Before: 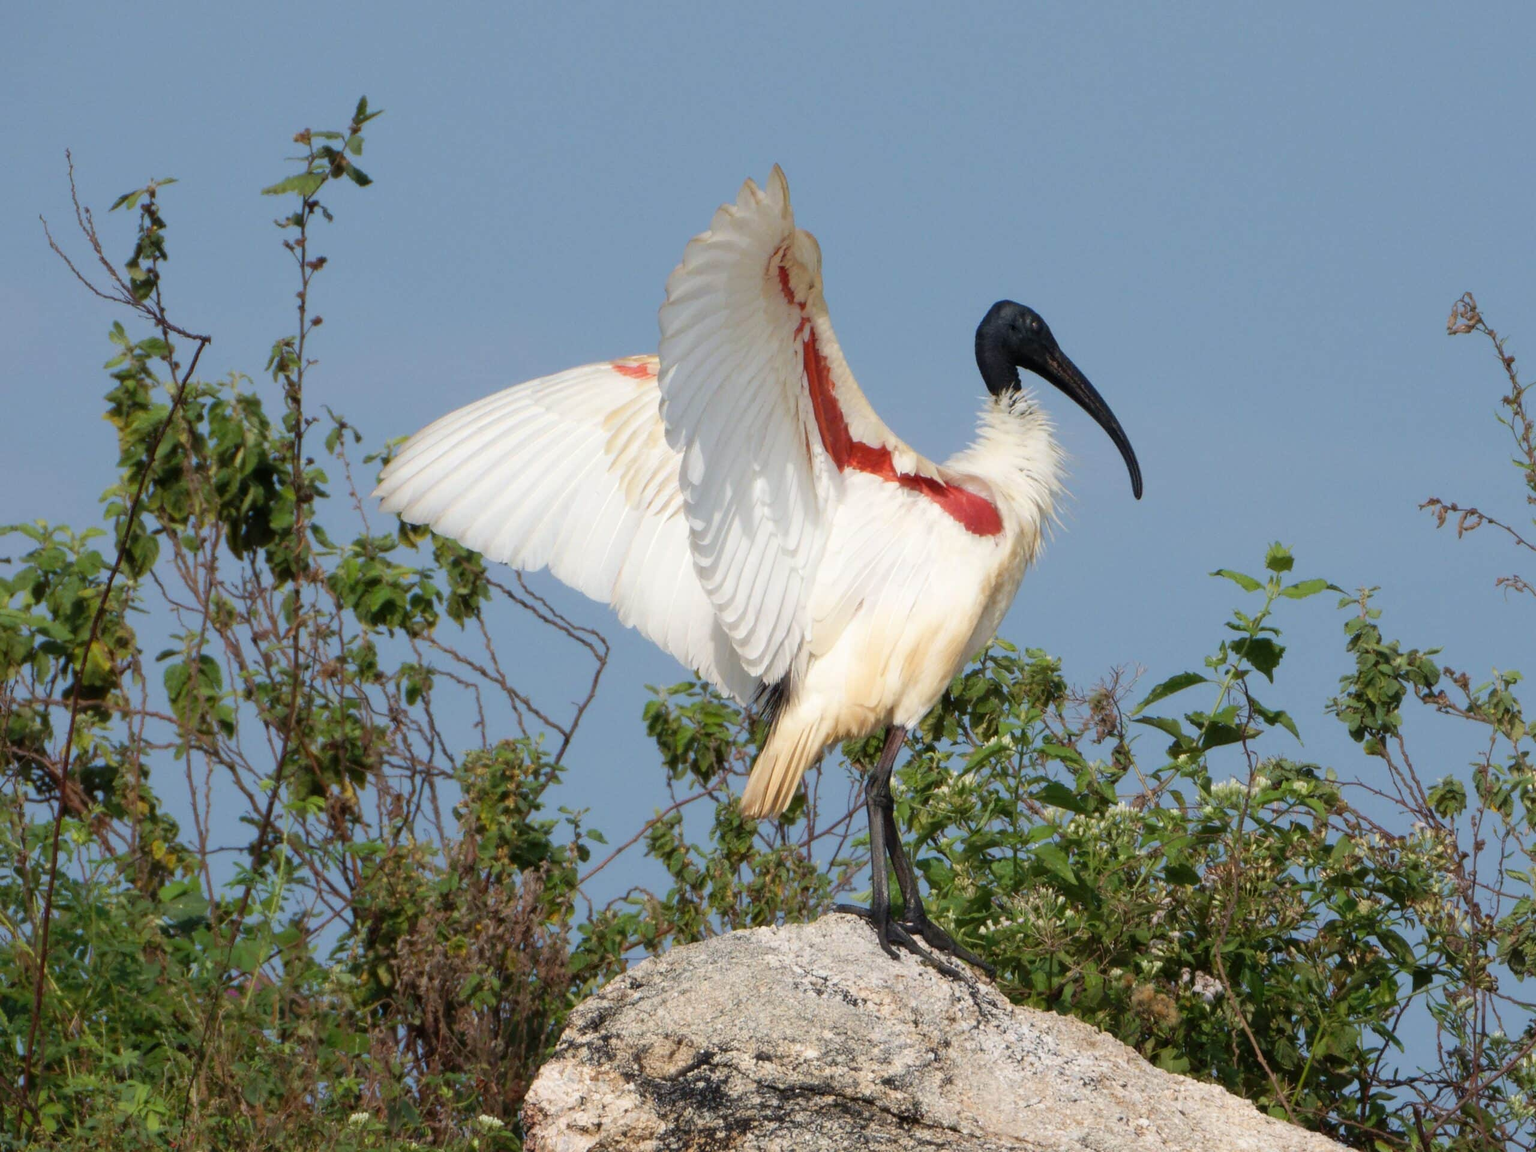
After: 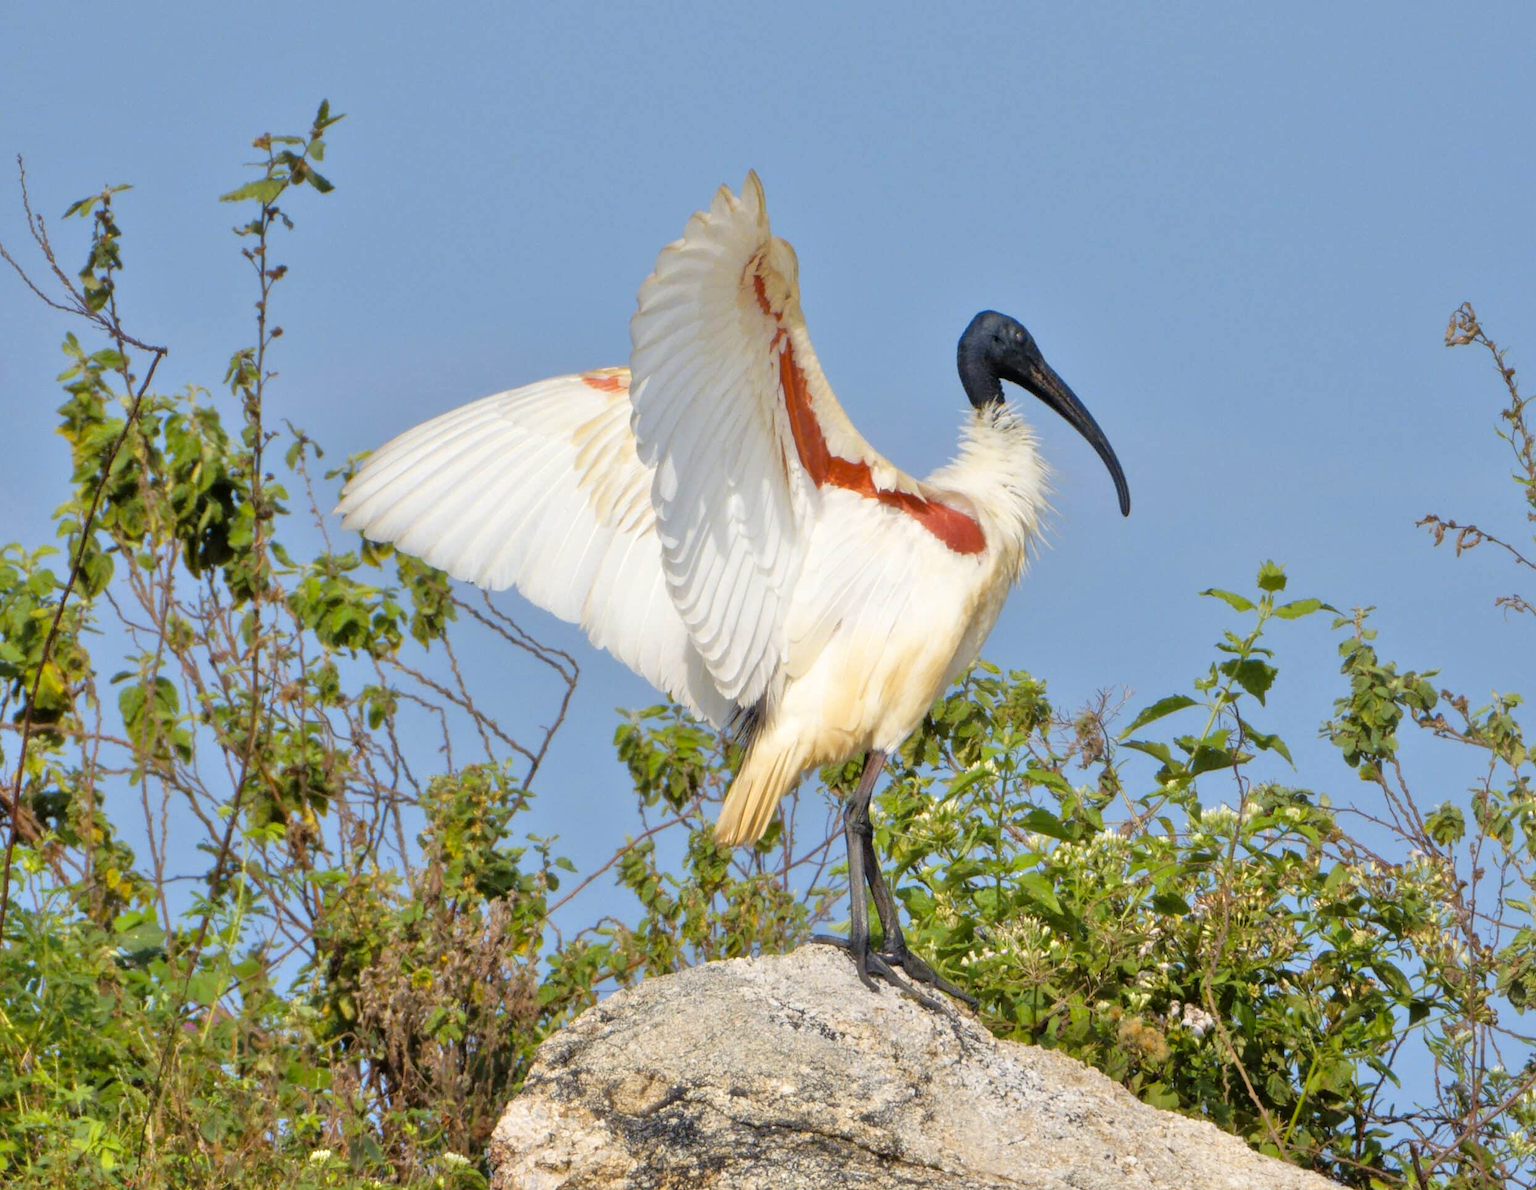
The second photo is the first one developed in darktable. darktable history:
crop and rotate: left 3.238%
tone equalizer: -7 EV 0.15 EV, -6 EV 0.6 EV, -5 EV 1.15 EV, -4 EV 1.33 EV, -3 EV 1.15 EV, -2 EV 0.6 EV, -1 EV 0.15 EV, mask exposure compensation -0.5 EV
color contrast: green-magenta contrast 0.85, blue-yellow contrast 1.25, unbound 0
